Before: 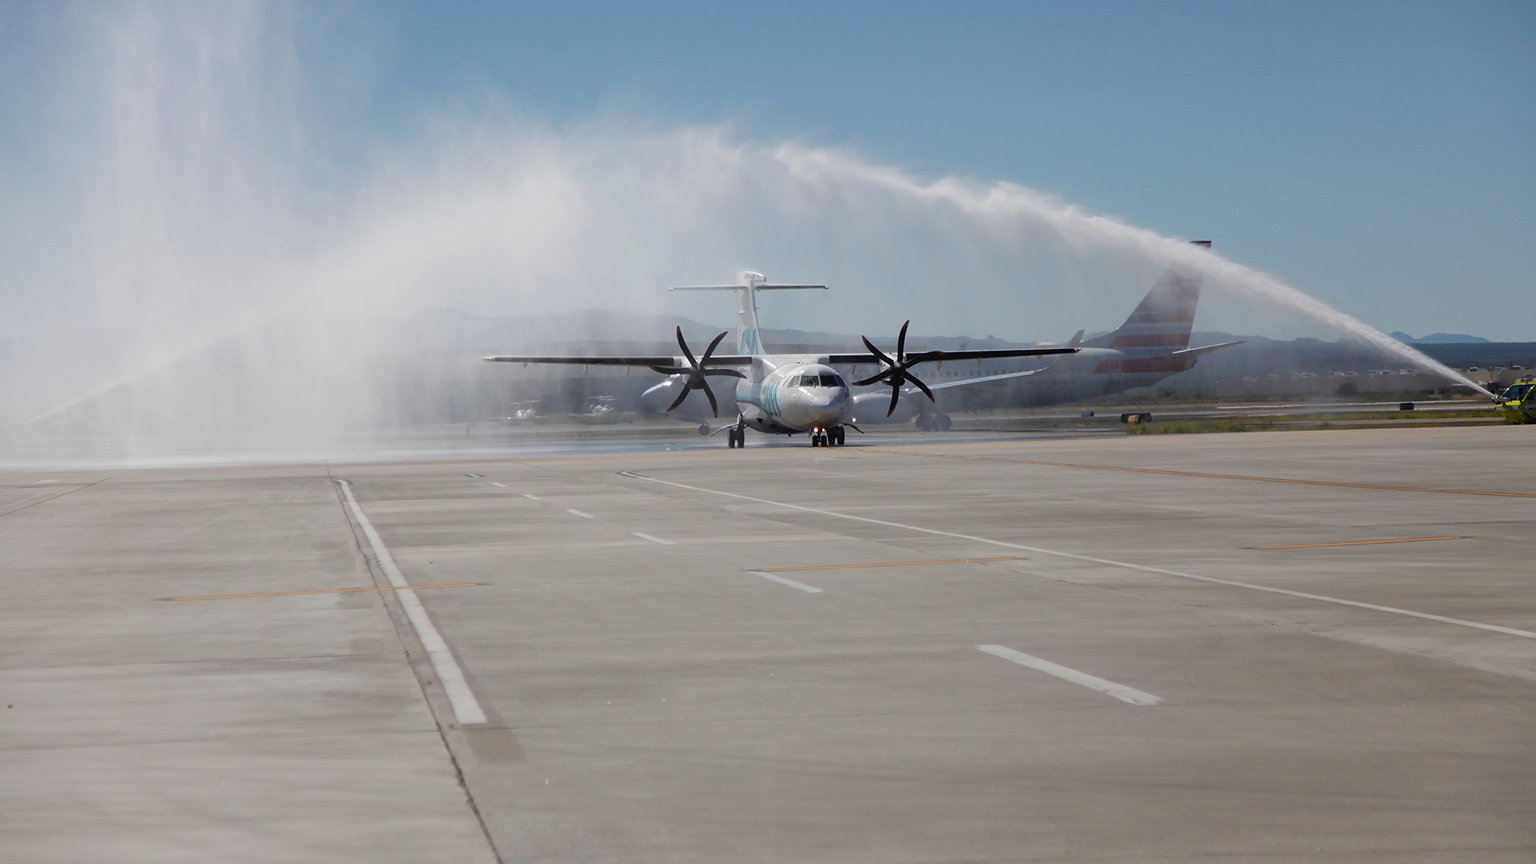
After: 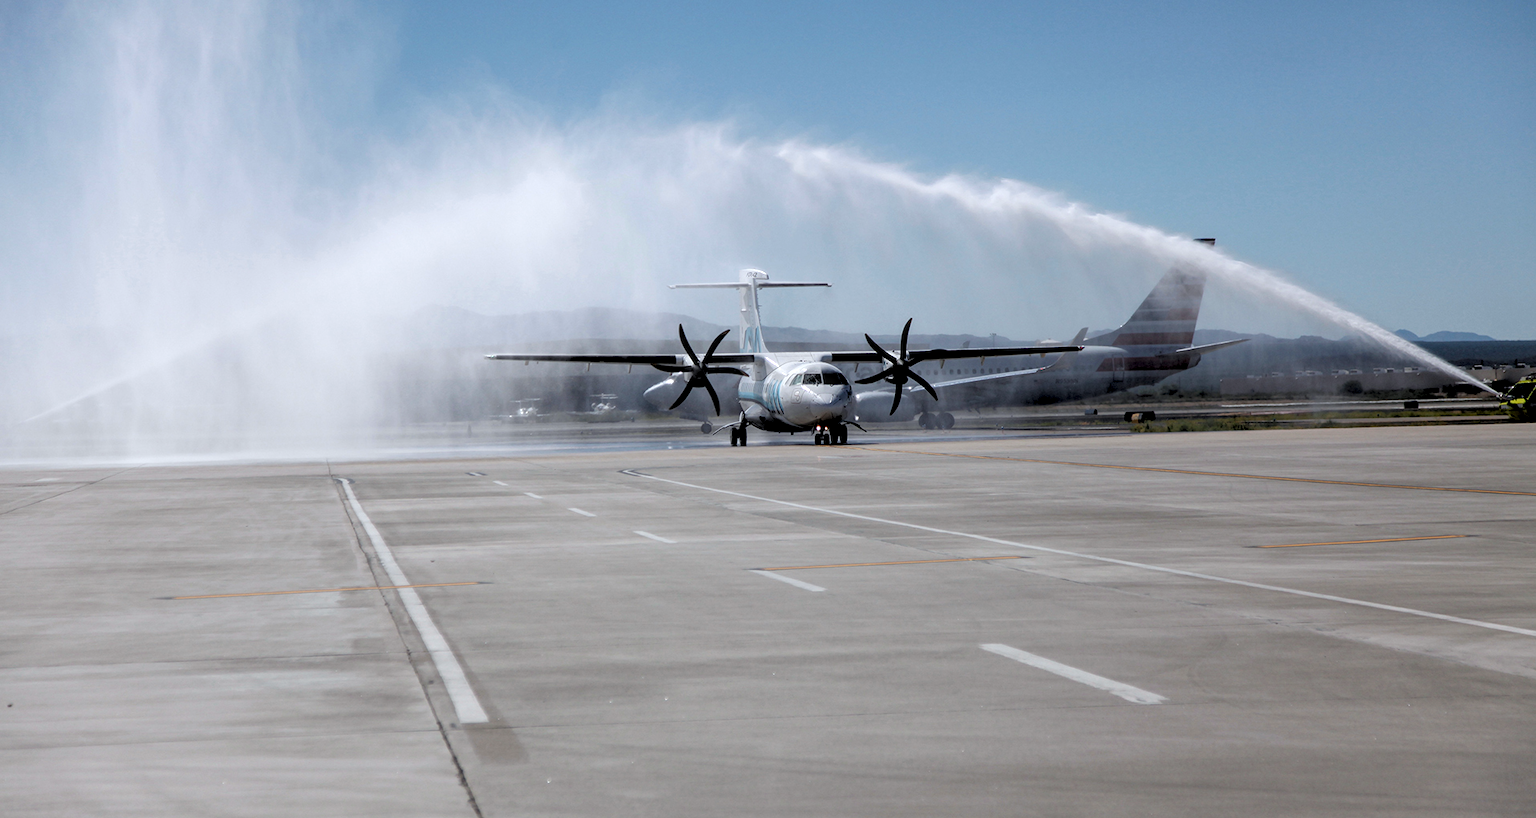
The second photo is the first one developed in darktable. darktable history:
white balance: red 0.974, blue 1.044
crop: top 0.448%, right 0.264%, bottom 5.045%
exposure: exposure 0.2 EV, compensate highlight preservation false
rgb levels: levels [[0.034, 0.472, 0.904], [0, 0.5, 1], [0, 0.5, 1]]
local contrast: on, module defaults
